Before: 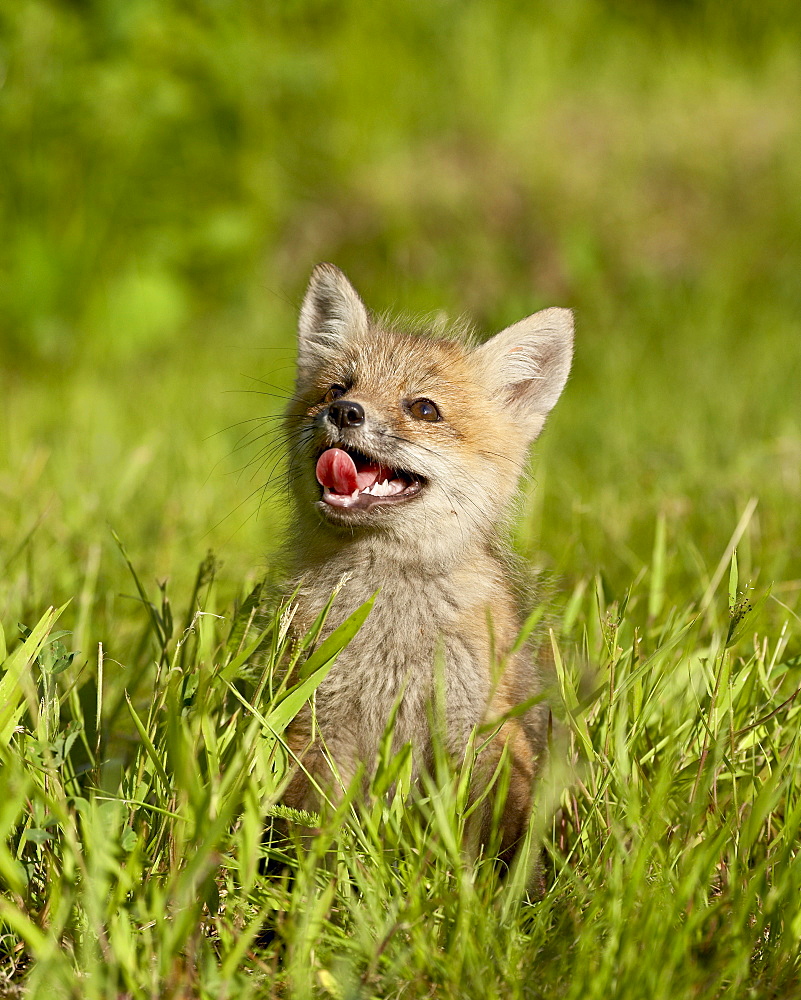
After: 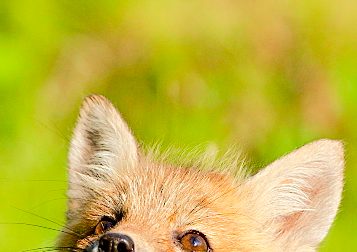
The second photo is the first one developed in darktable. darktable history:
tone equalizer: -7 EV 0.158 EV, -6 EV 0.575 EV, -5 EV 1.12 EV, -4 EV 1.33 EV, -3 EV 1.14 EV, -2 EV 0.6 EV, -1 EV 0.148 EV, edges refinement/feathering 500, mask exposure compensation -1.26 EV, preserve details no
crop: left 28.751%, top 16.845%, right 26.609%, bottom 57.941%
